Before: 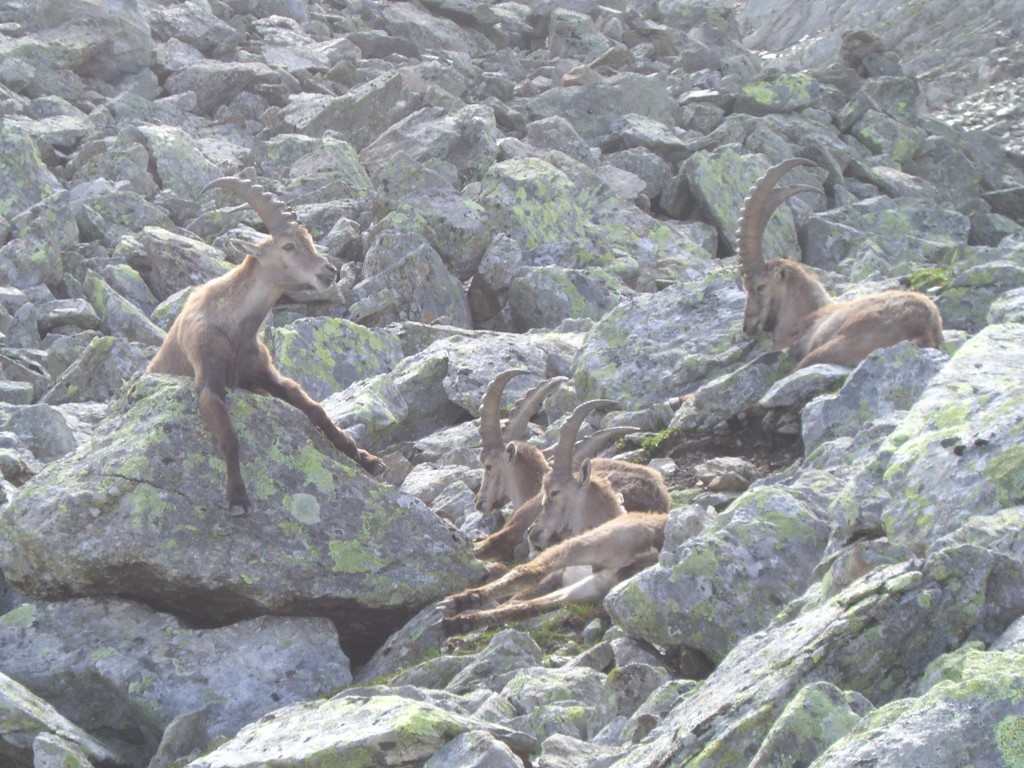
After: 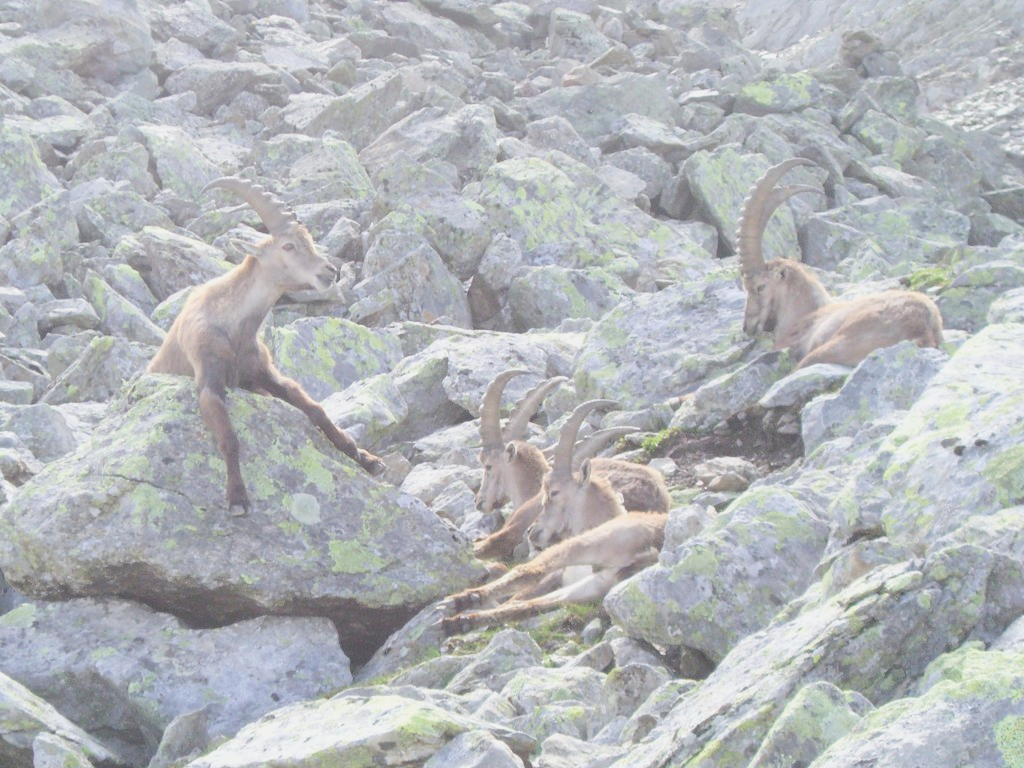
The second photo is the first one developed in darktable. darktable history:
exposure: black level correction 0, exposure 0.9 EV, compensate highlight preservation false
filmic rgb: black relative exposure -7.65 EV, white relative exposure 4.56 EV, hardness 3.61, contrast 1.106
rgb levels: preserve colors max RGB
